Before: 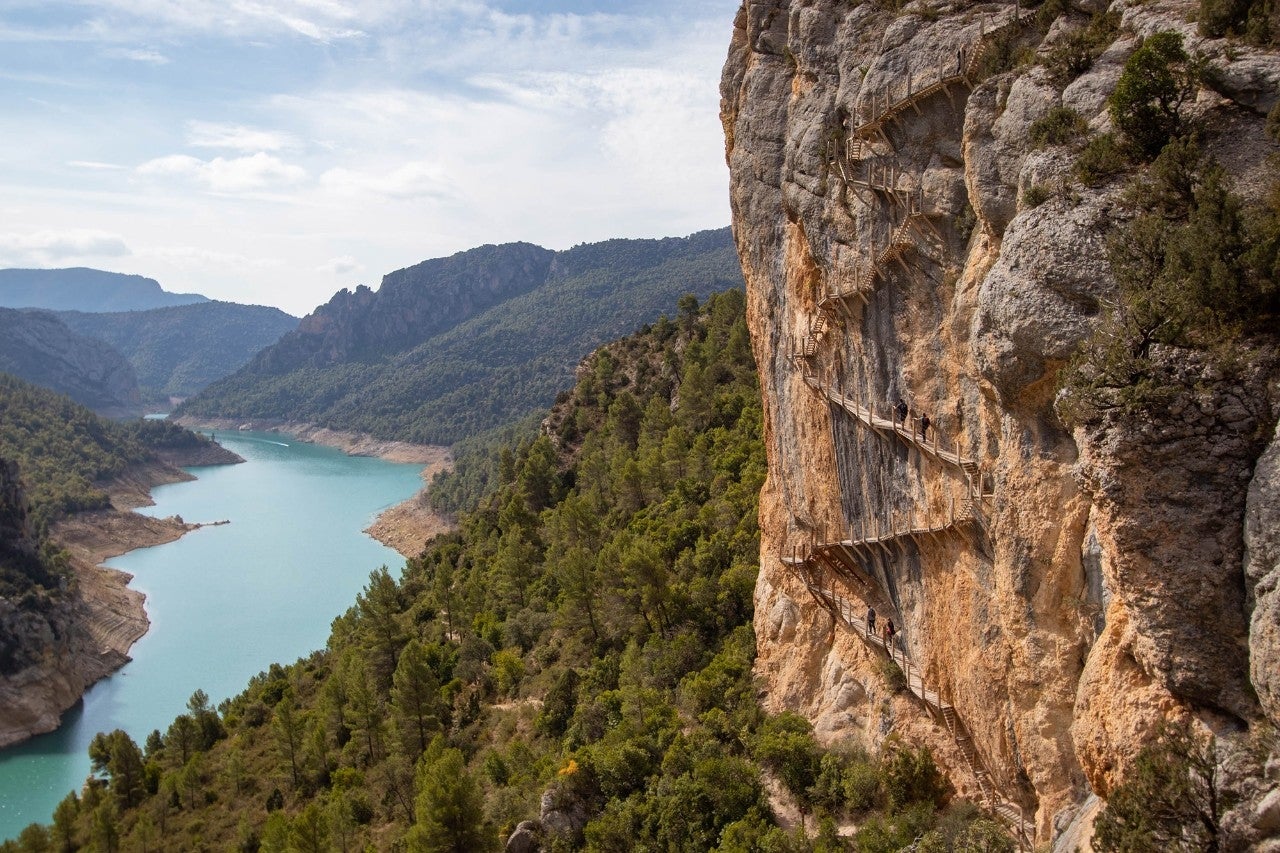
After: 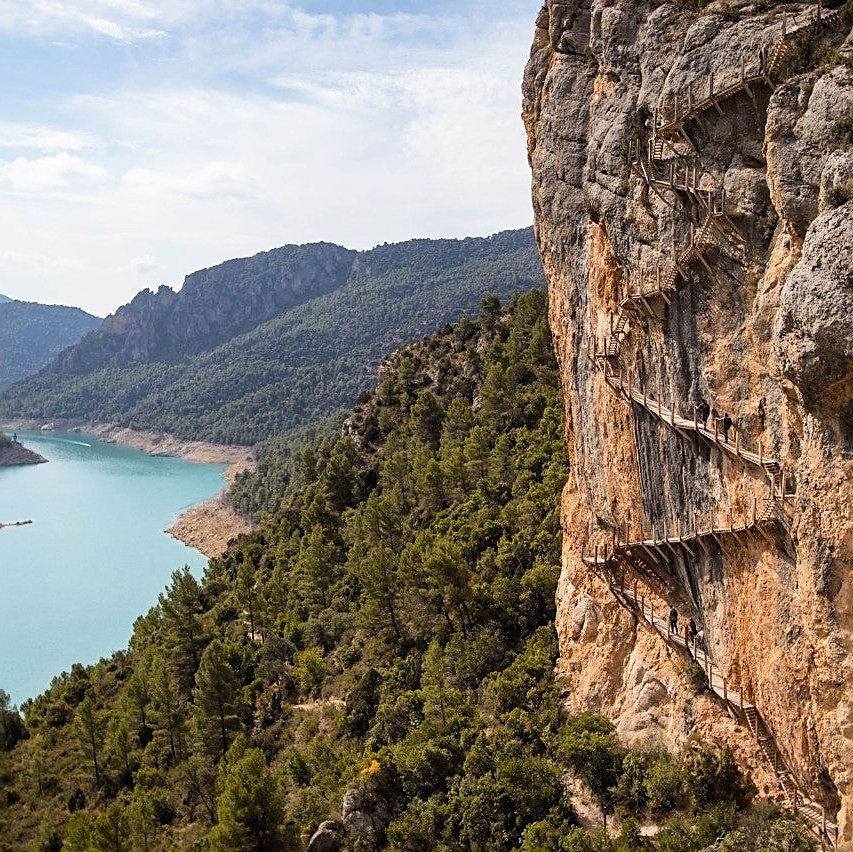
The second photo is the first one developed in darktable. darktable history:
crop and rotate: left 15.546%, right 17.787%
white balance: emerald 1
tone curve: curves: ch0 [(0.021, 0) (0.104, 0.052) (0.496, 0.526) (0.737, 0.783) (1, 1)], color space Lab, linked channels, preserve colors none
sharpen: on, module defaults
